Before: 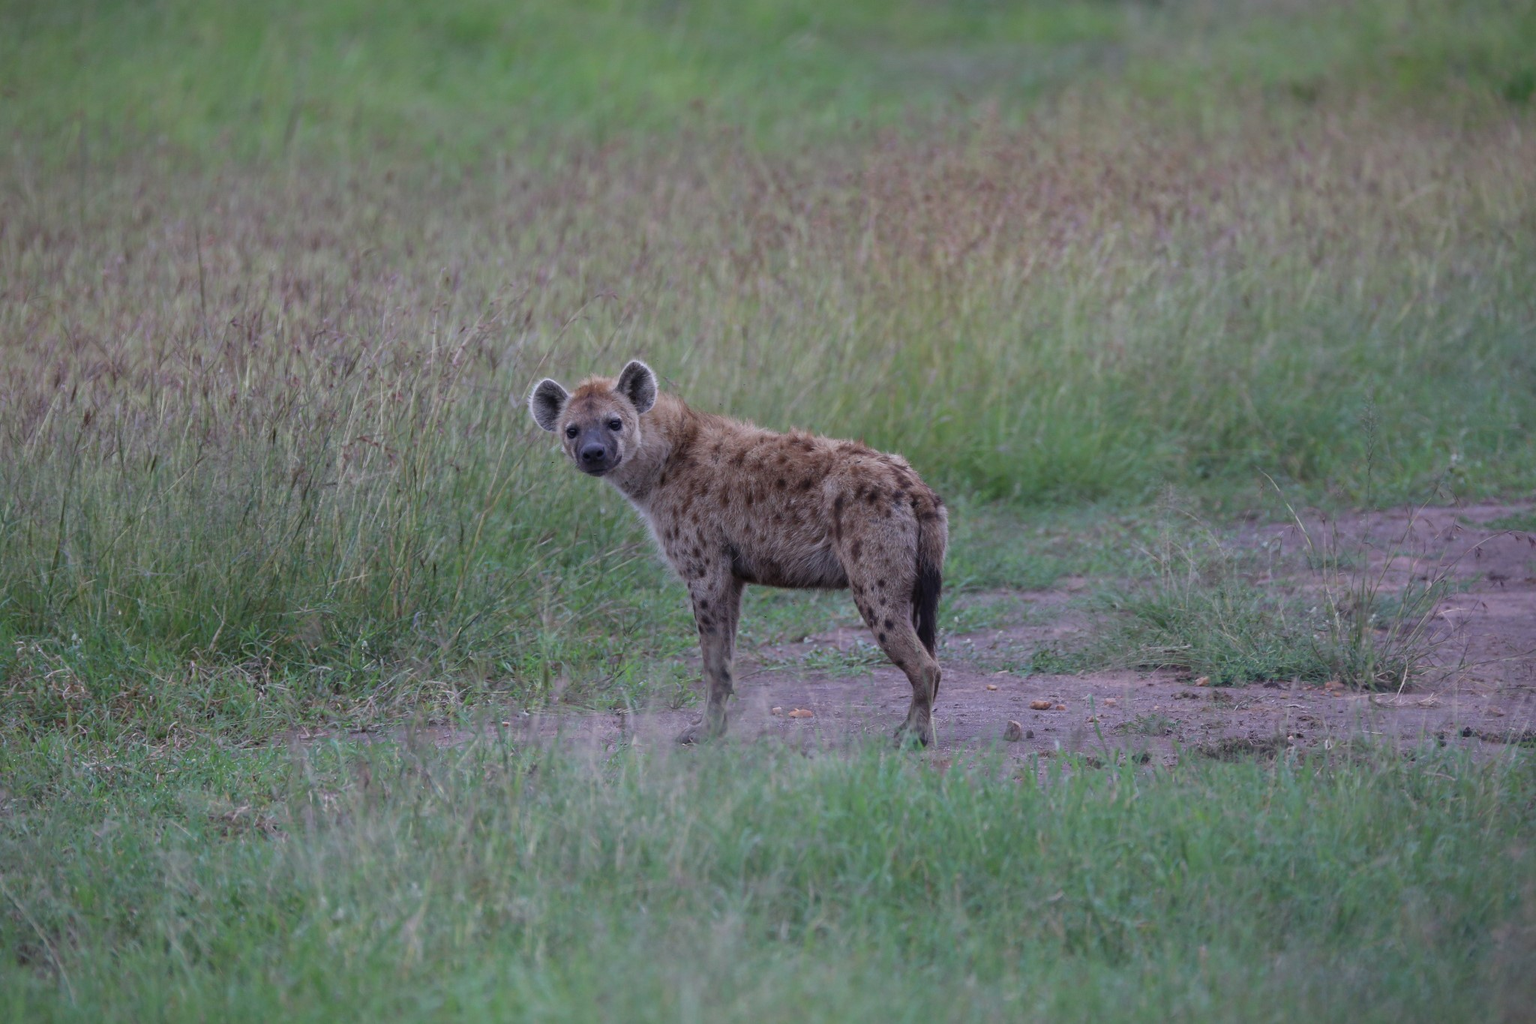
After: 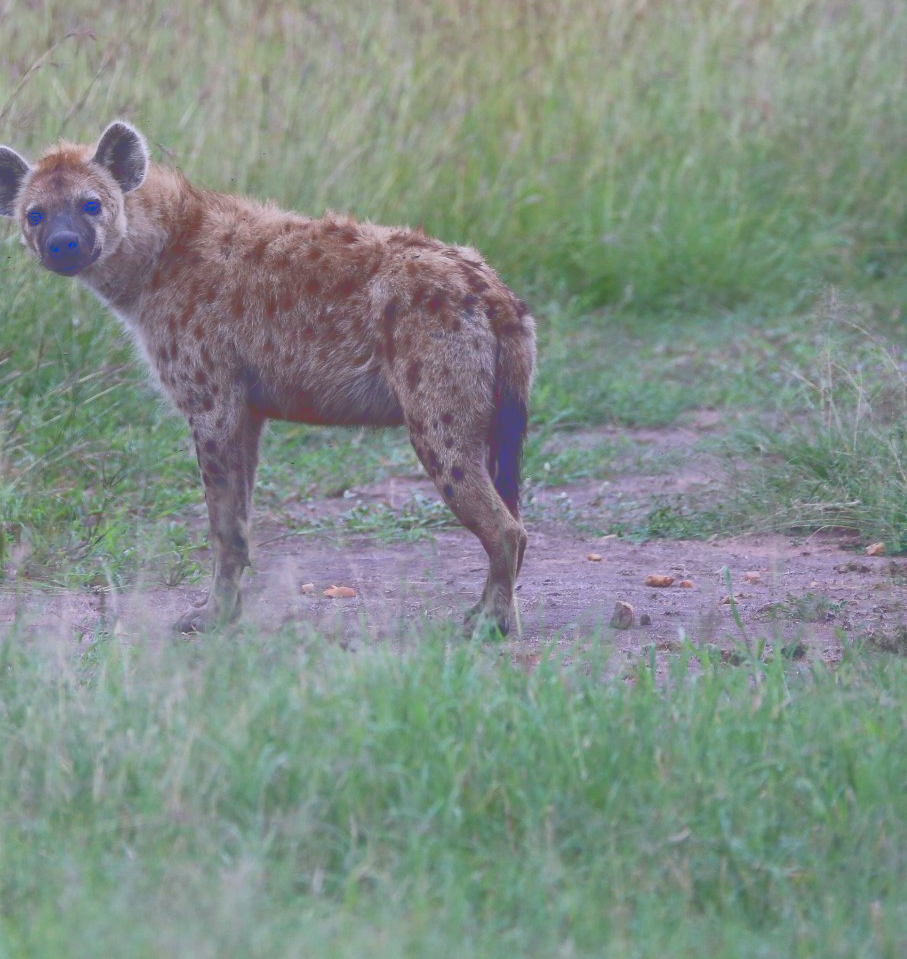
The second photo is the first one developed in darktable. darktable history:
tone curve: curves: ch0 [(0, 0) (0.003, 0.301) (0.011, 0.302) (0.025, 0.307) (0.044, 0.313) (0.069, 0.316) (0.1, 0.322) (0.136, 0.325) (0.177, 0.341) (0.224, 0.358) (0.277, 0.386) (0.335, 0.429) (0.399, 0.486) (0.468, 0.556) (0.543, 0.644) (0.623, 0.728) (0.709, 0.796) (0.801, 0.854) (0.898, 0.908) (1, 1)], color space Lab, linked channels, preserve colors none
crop: left 35.585%, top 26.343%, right 20.094%, bottom 3.36%
